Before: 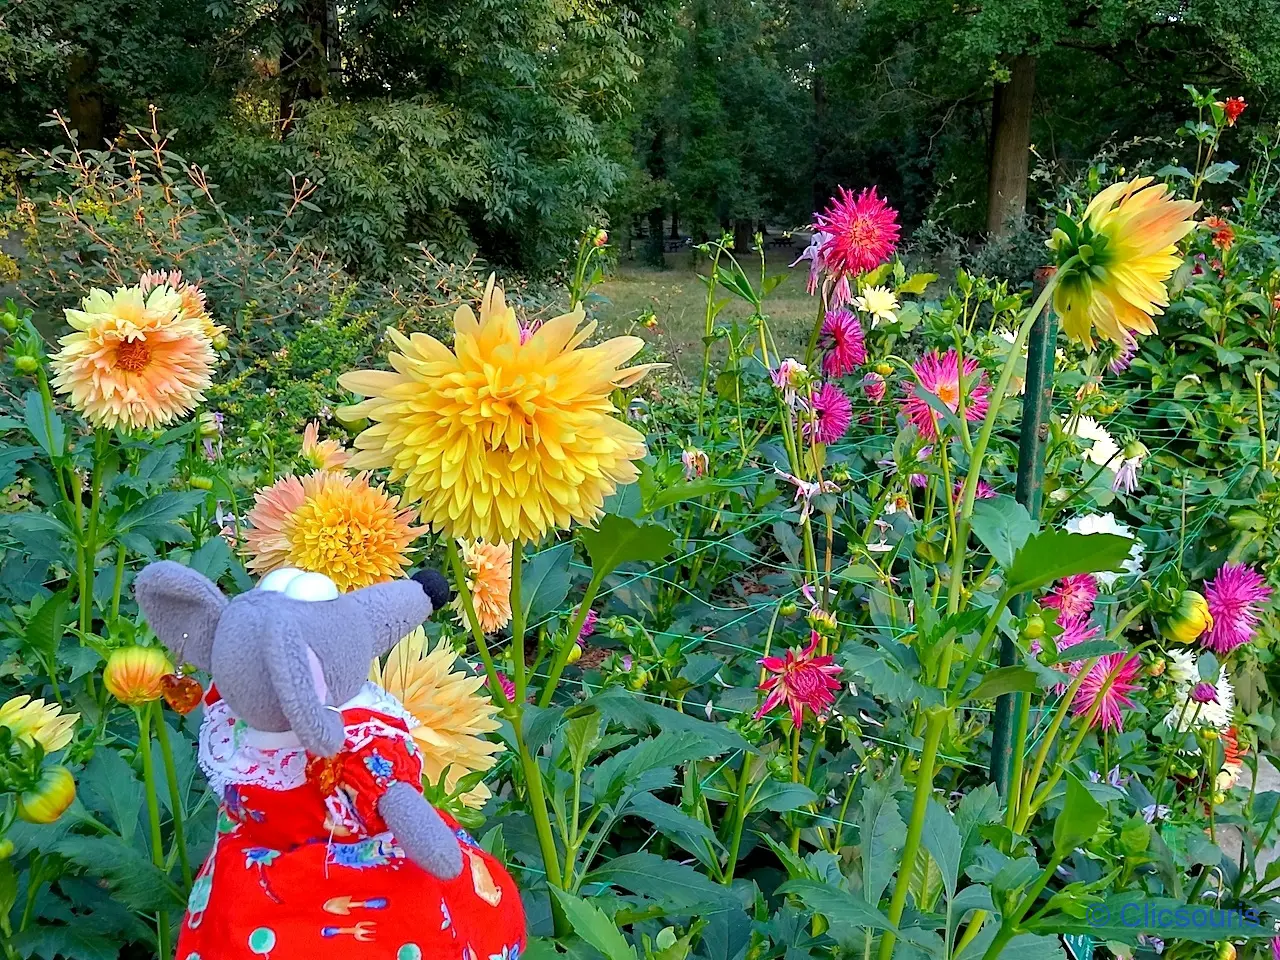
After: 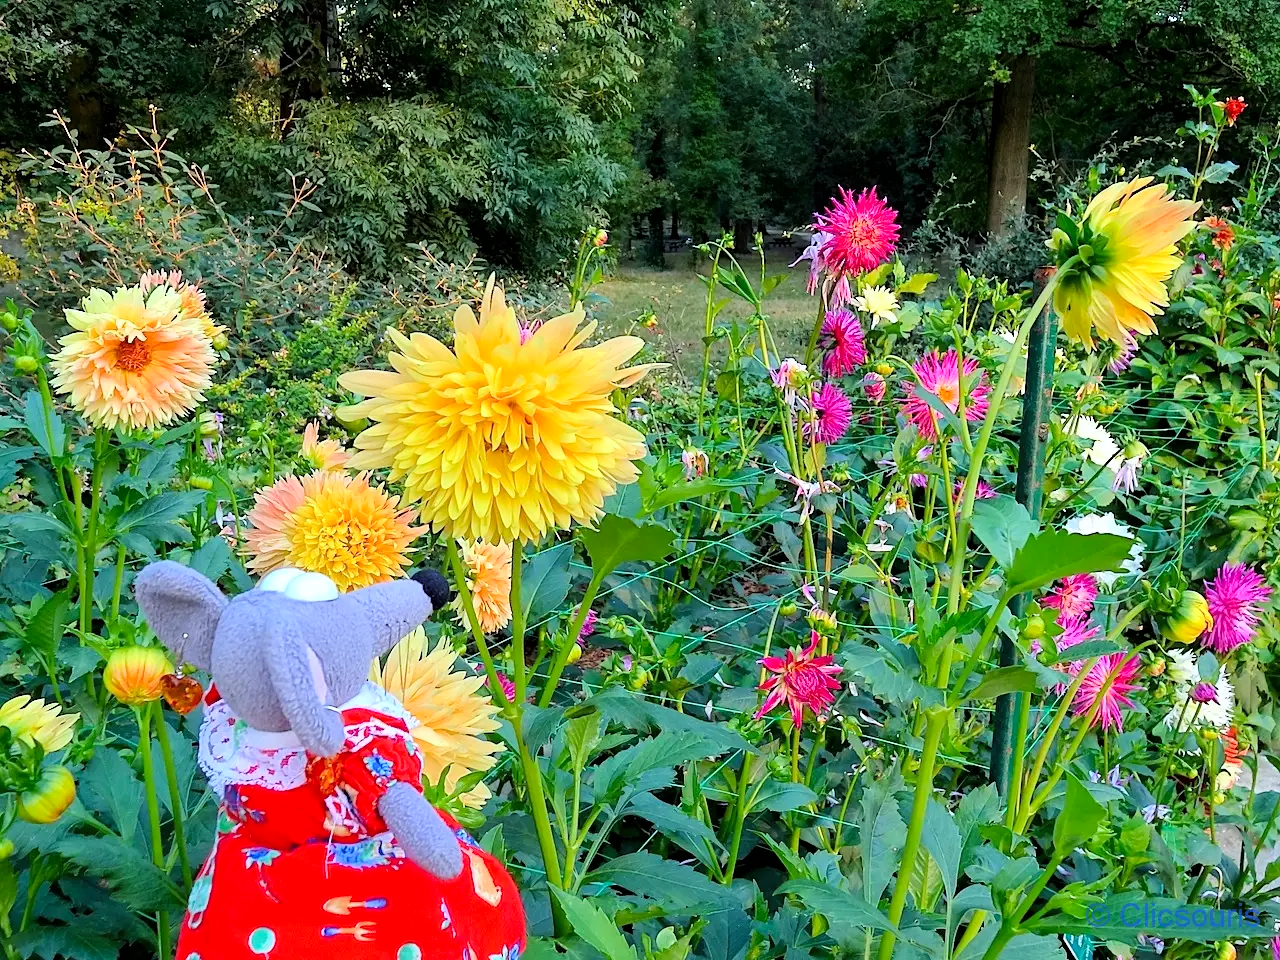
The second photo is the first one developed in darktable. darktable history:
white balance: red 0.982, blue 1.018
tone curve: curves: ch0 [(0, 0) (0.004, 0.001) (0.133, 0.112) (0.325, 0.362) (0.832, 0.893) (1, 1)], color space Lab, linked channels, preserve colors none
